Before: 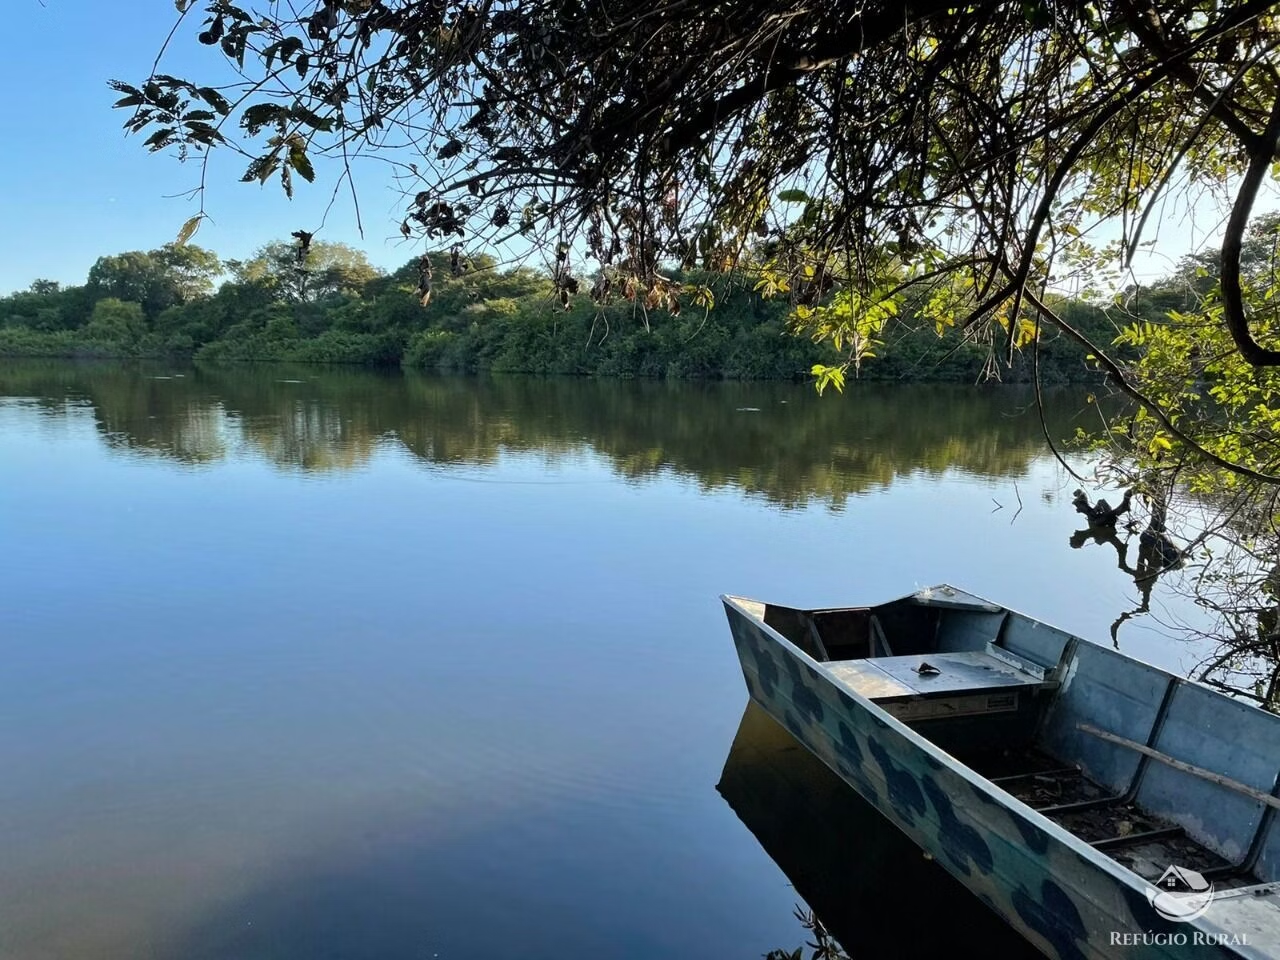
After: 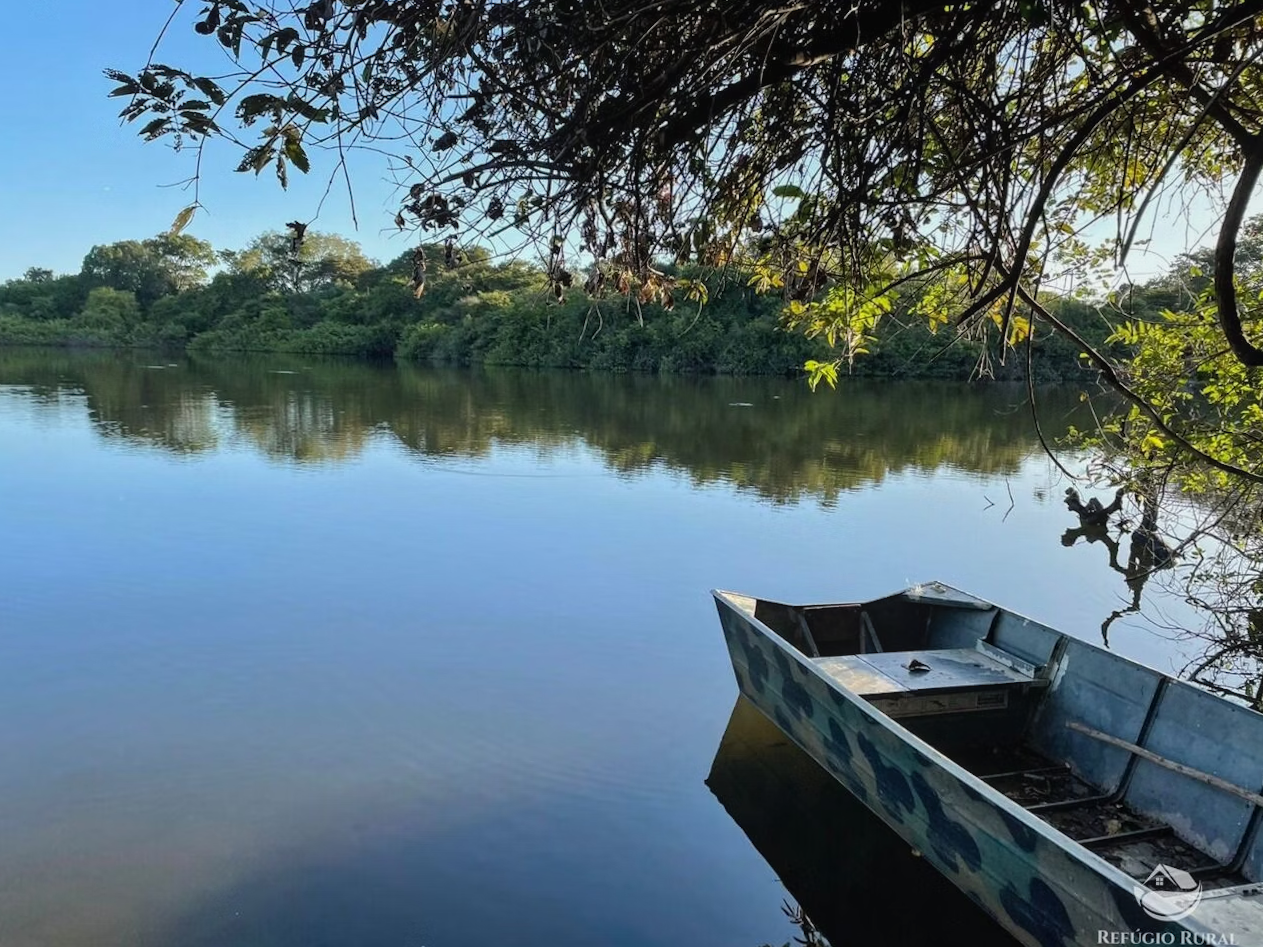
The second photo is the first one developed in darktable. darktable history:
crop and rotate: angle -0.551°
local contrast: detail 110%
